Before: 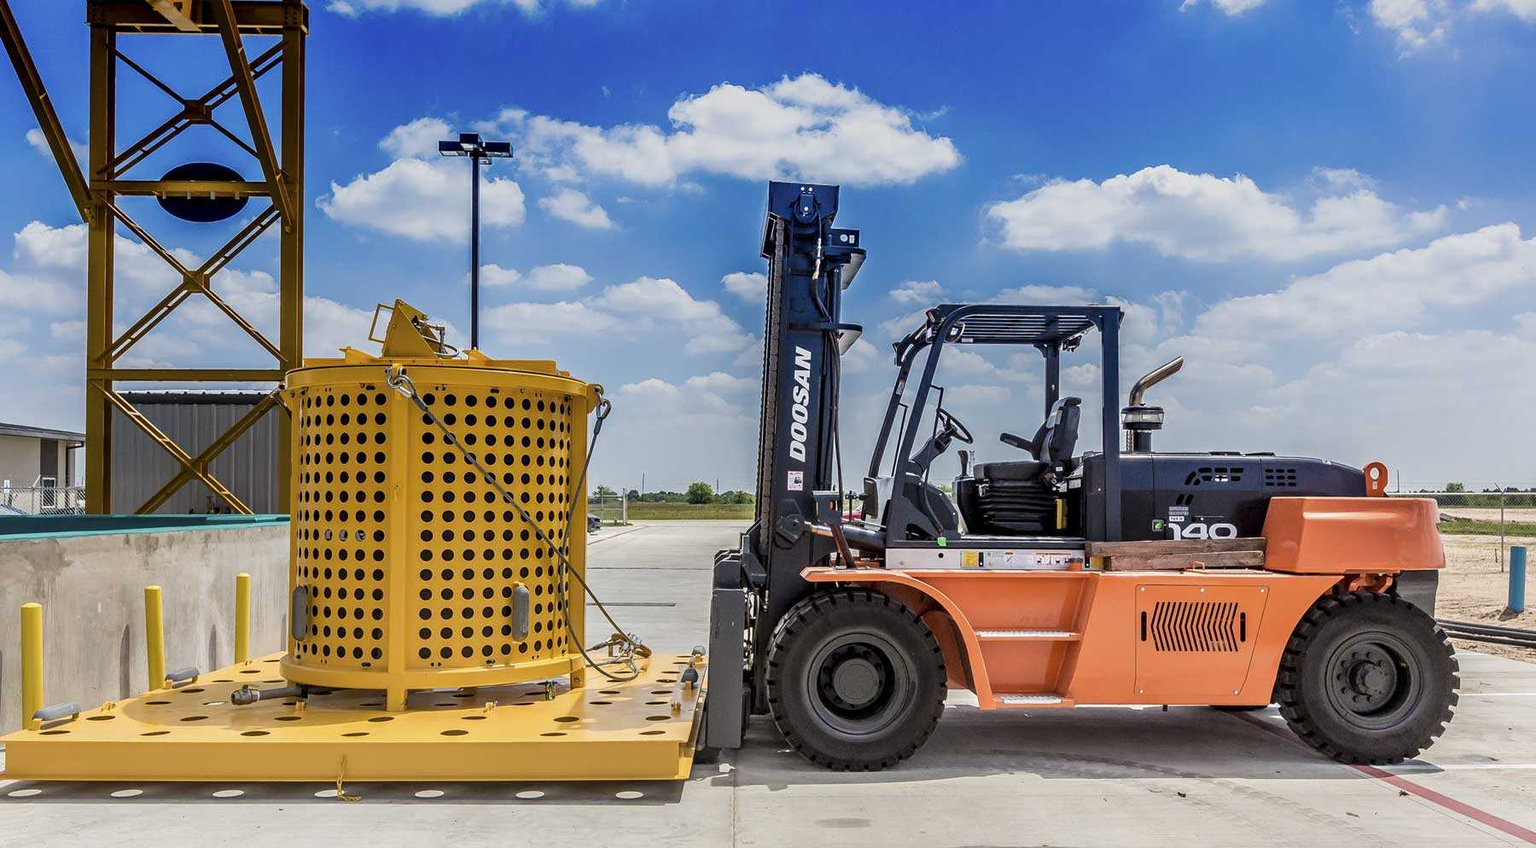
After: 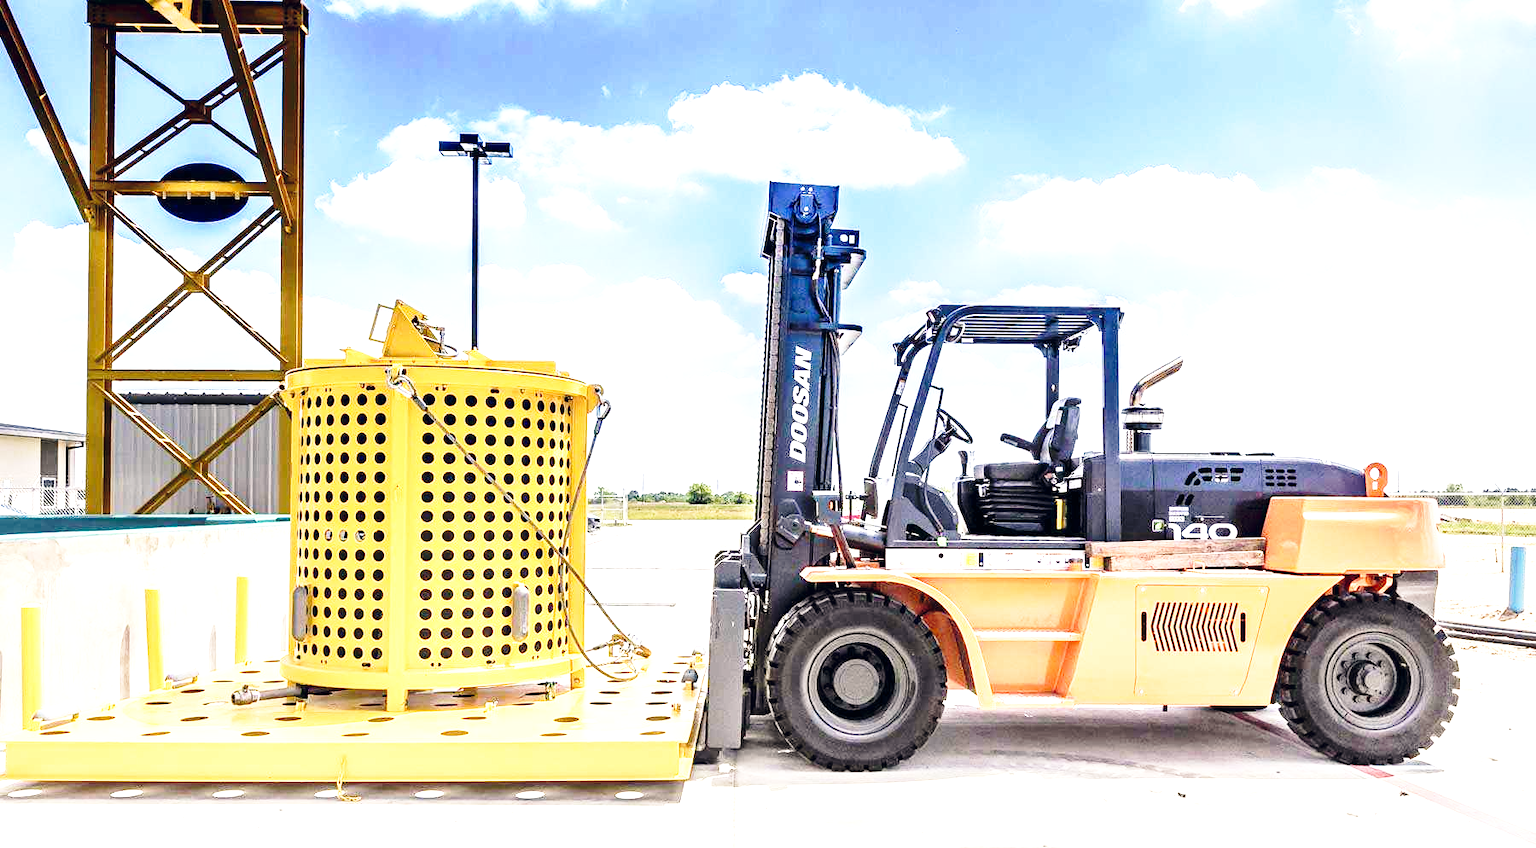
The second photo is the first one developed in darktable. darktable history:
exposure: black level correction 0, exposure 1.3 EV, compensate exposure bias true, compensate highlight preservation false
tone equalizer: -8 EV -0.417 EV, -7 EV -0.389 EV, -6 EV -0.333 EV, -5 EV -0.222 EV, -3 EV 0.222 EV, -2 EV 0.333 EV, -1 EV 0.389 EV, +0 EV 0.417 EV, edges refinement/feathering 500, mask exposure compensation -1.57 EV, preserve details no
color balance rgb: shadows lift › hue 87.51°, highlights gain › chroma 1.62%, highlights gain › hue 55.1°, global offset › chroma 0.06%, global offset › hue 253.66°, linear chroma grading › global chroma 0.5%
base curve: curves: ch0 [(0, 0) (0.028, 0.03) (0.121, 0.232) (0.46, 0.748) (0.859, 0.968) (1, 1)], preserve colors none
